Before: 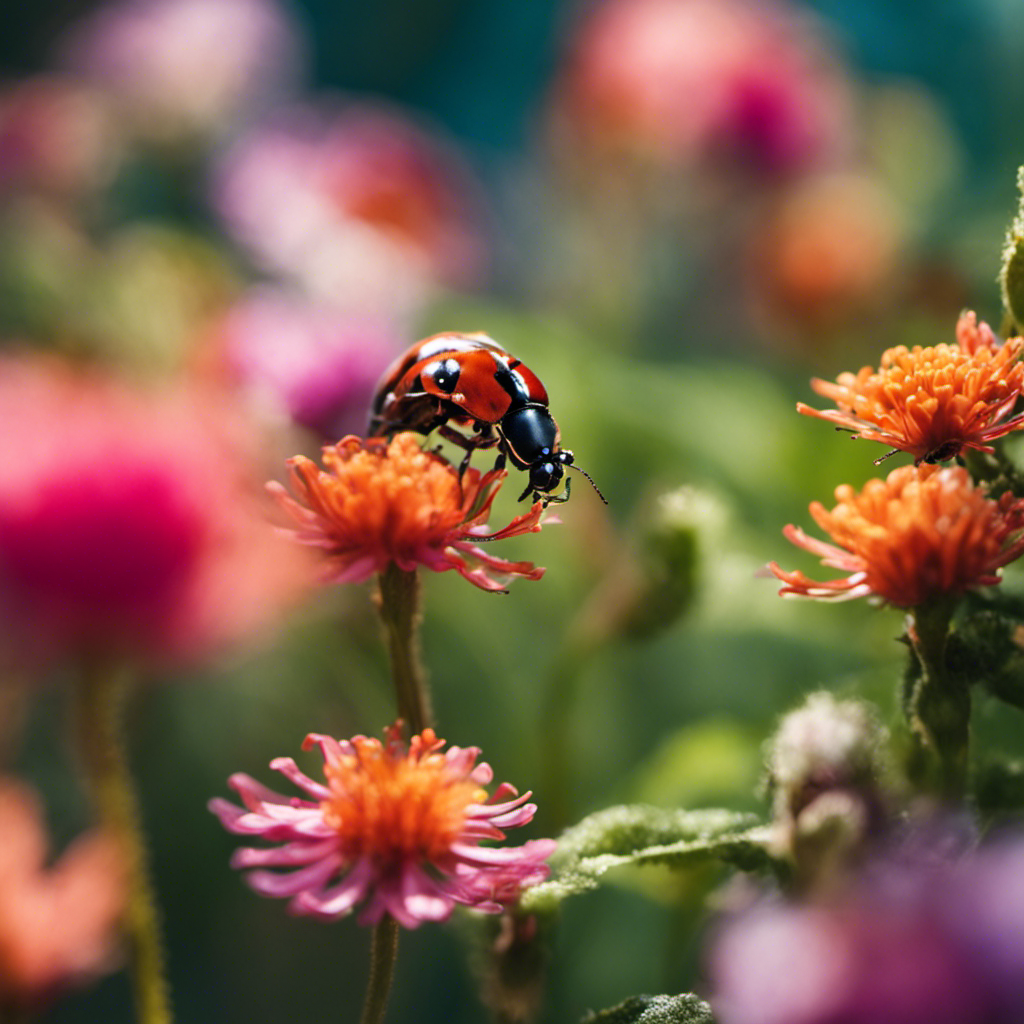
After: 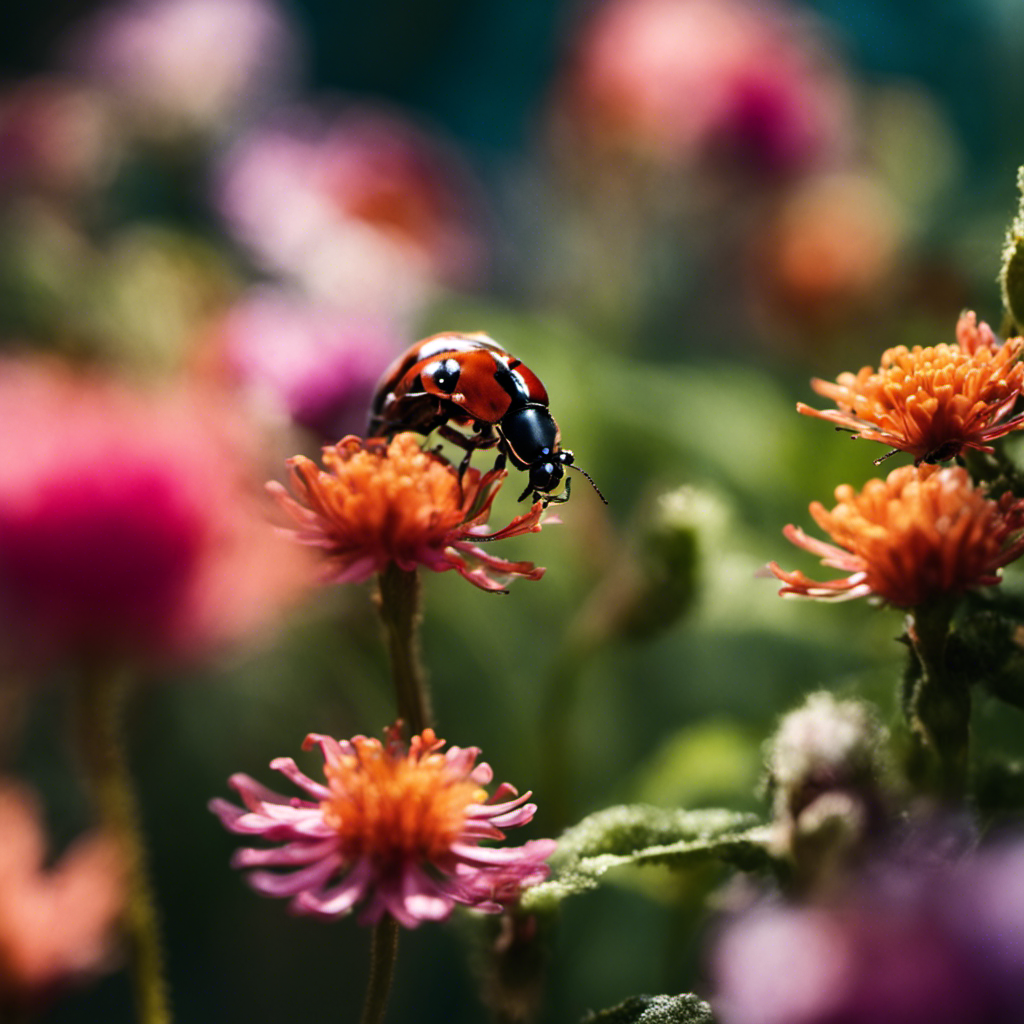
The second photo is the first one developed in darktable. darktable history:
tone equalizer: -8 EV -0.75 EV, -7 EV -0.7 EV, -6 EV -0.6 EV, -5 EV -0.4 EV, -3 EV 0.4 EV, -2 EV 0.6 EV, -1 EV 0.7 EV, +0 EV 0.75 EV, edges refinement/feathering 500, mask exposure compensation -1.57 EV, preserve details no
rotate and perspective: automatic cropping off
exposure: exposure -0.582 EV, compensate highlight preservation false
